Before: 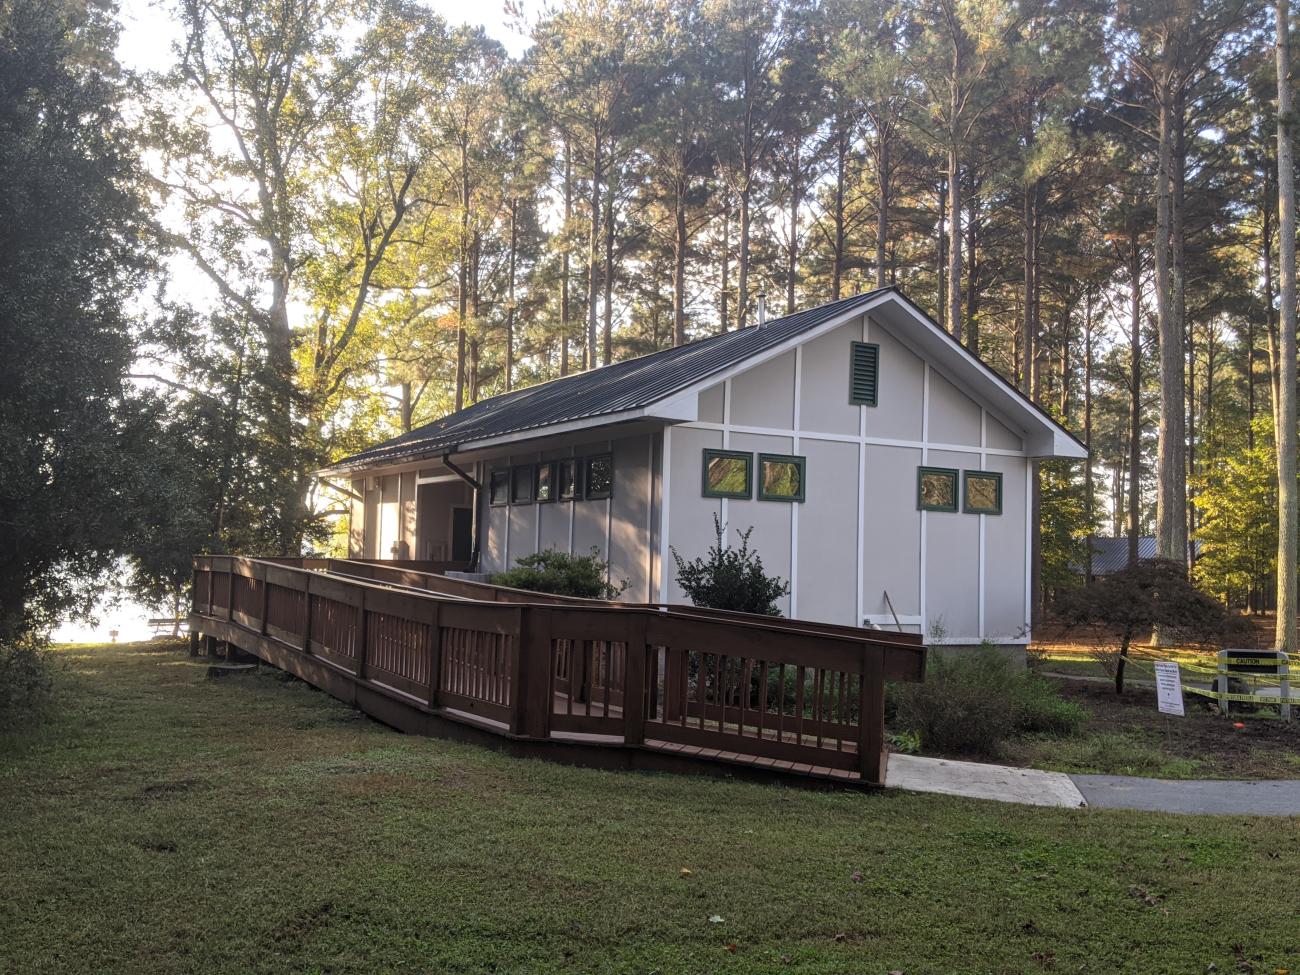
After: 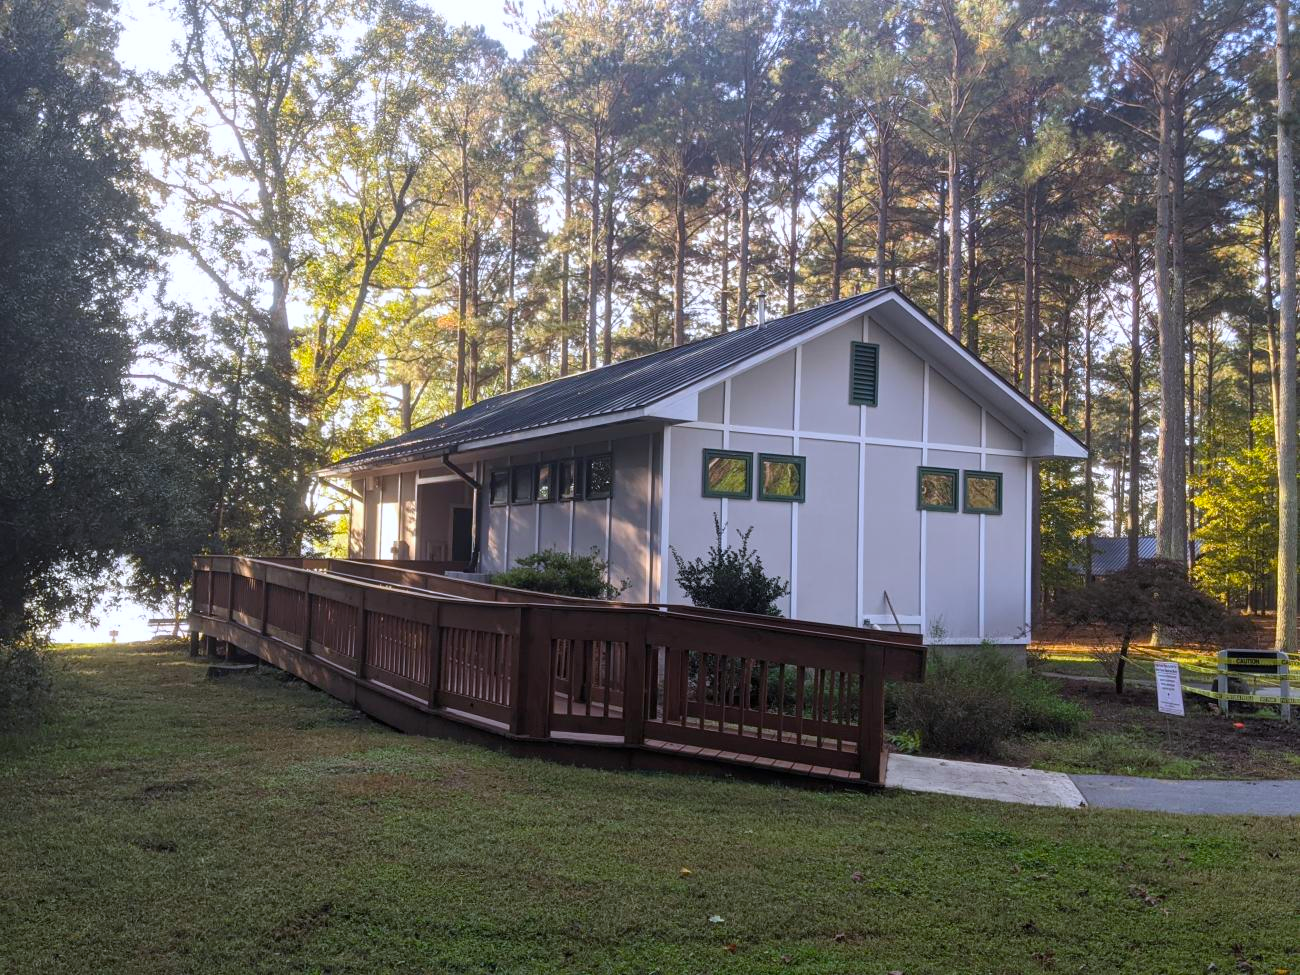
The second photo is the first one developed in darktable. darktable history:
color calibration: illuminant as shot in camera, x 0.358, y 0.373, temperature 4628.91 K
color balance rgb: perceptual saturation grading › global saturation 20%, global vibrance 20%
